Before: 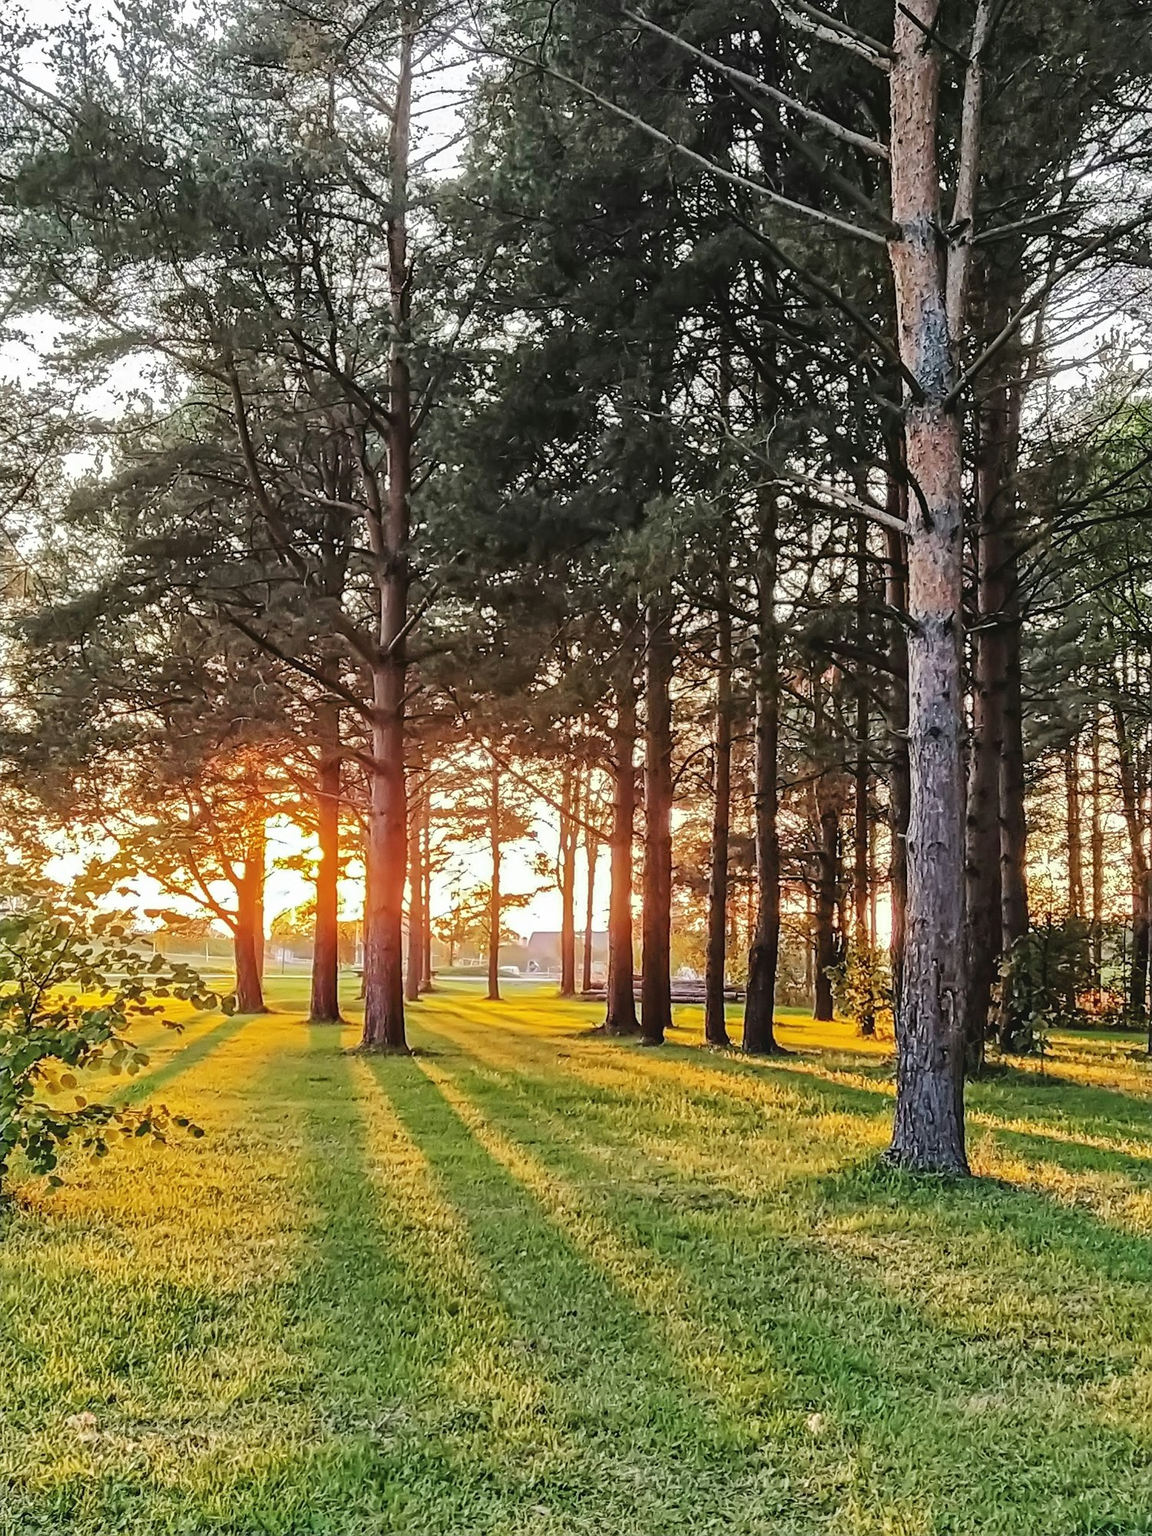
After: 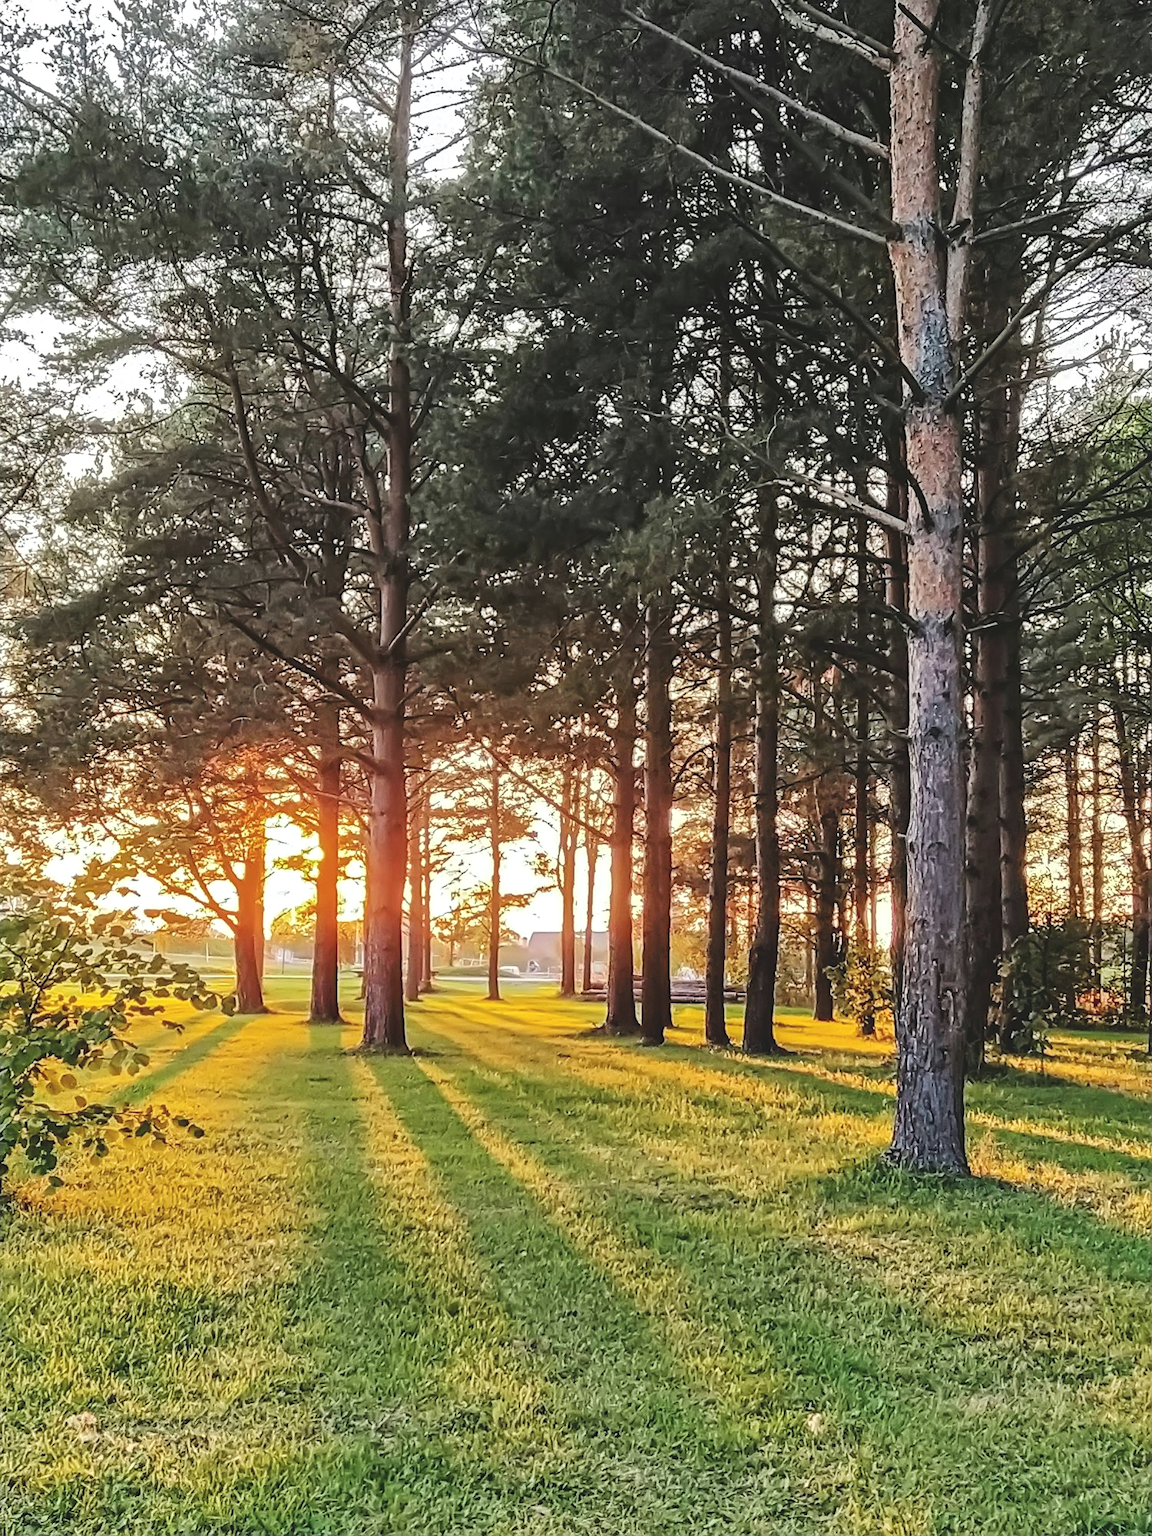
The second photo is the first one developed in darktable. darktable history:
exposure: black level correction -0.008, exposure 0.067 EV, compensate highlight preservation false
contrast brightness saturation: contrast 0.05
